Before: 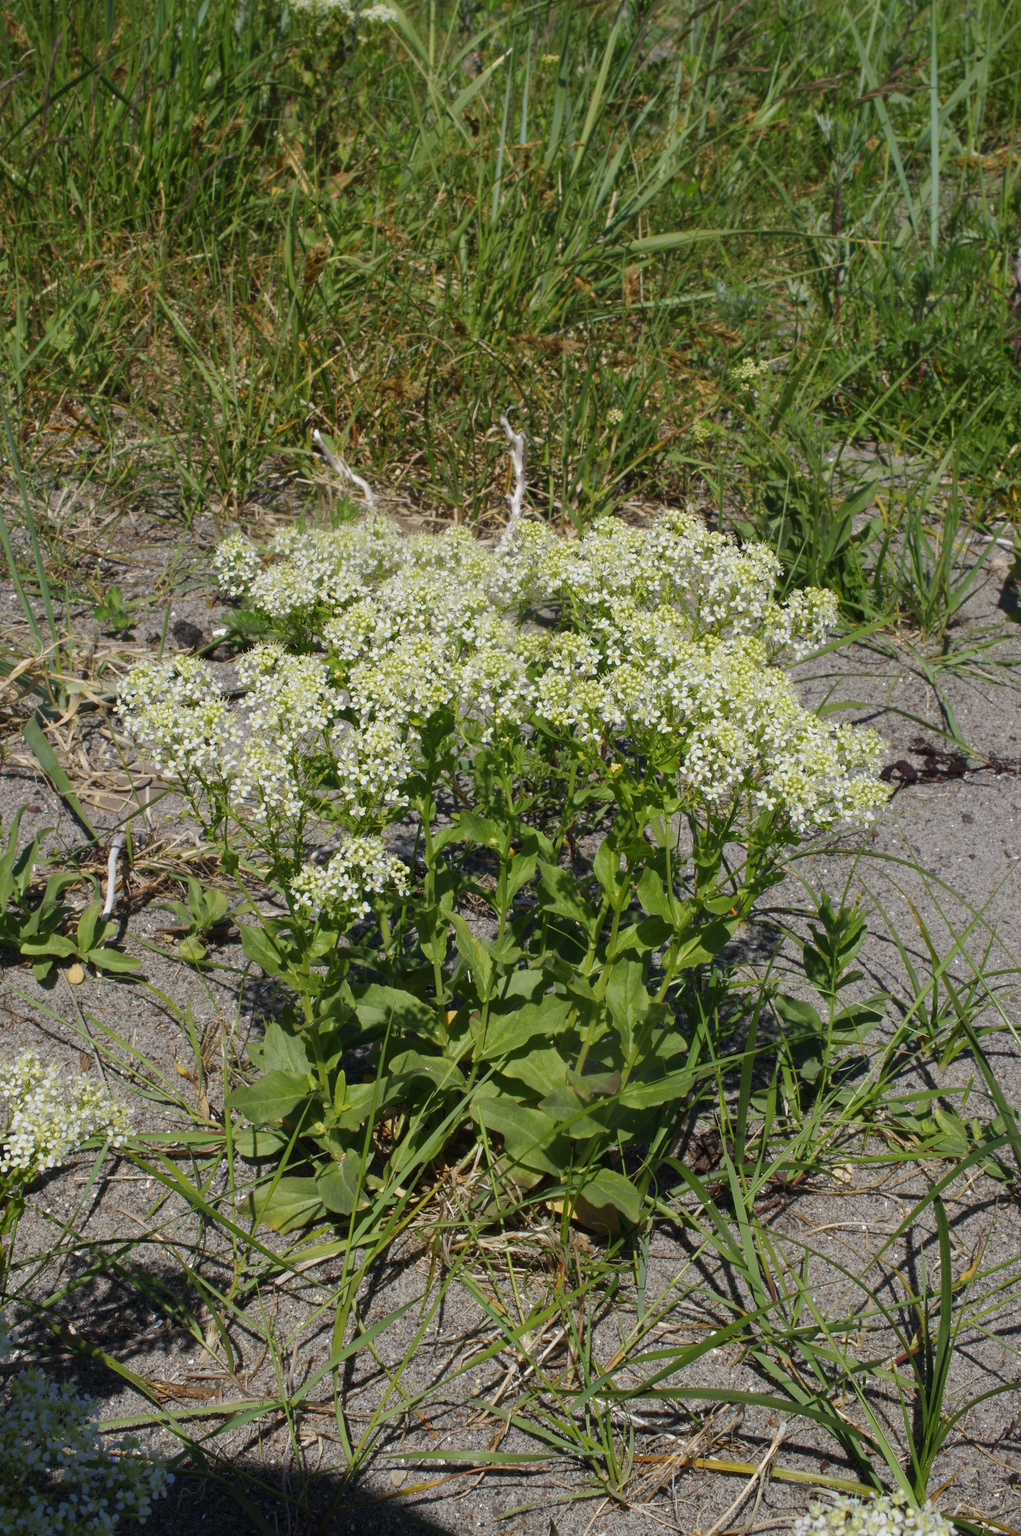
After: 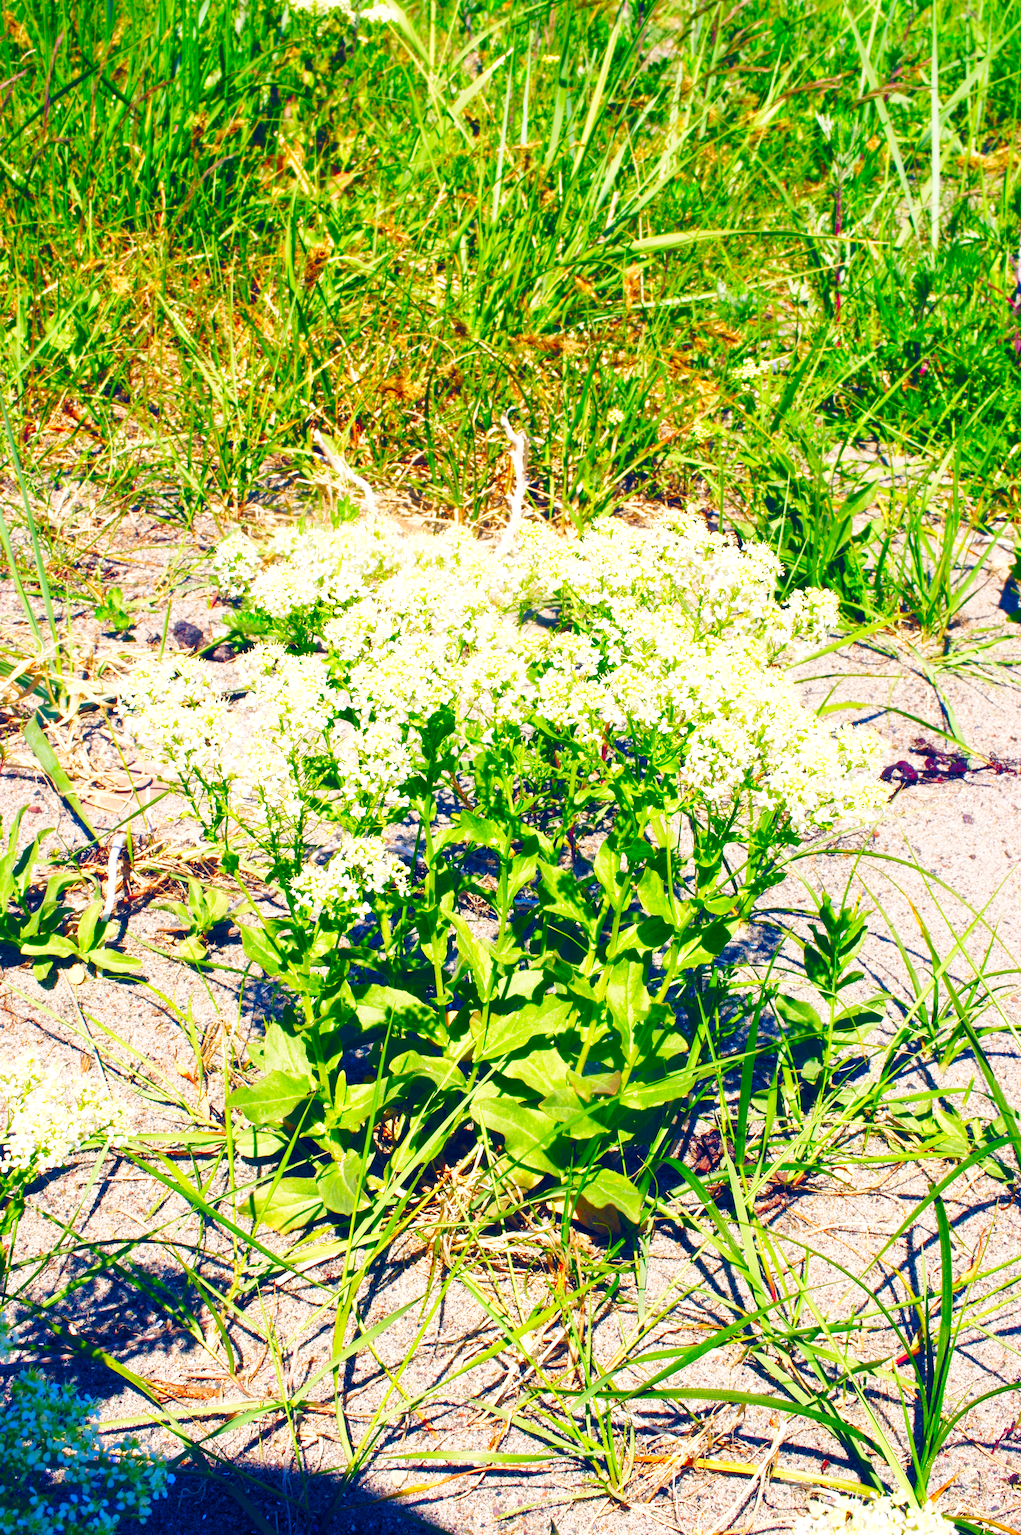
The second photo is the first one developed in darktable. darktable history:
exposure: exposure 1 EV, compensate highlight preservation false
base curve: curves: ch0 [(0, 0) (0.028, 0.03) (0.121, 0.232) (0.46, 0.748) (0.859, 0.968) (1, 1)], preserve colors none
color correction: saturation 2.15
color balance rgb: highlights gain › chroma 2.94%, highlights gain › hue 60.57°, global offset › chroma 0.25%, global offset › hue 256.52°, perceptual saturation grading › global saturation 20%, perceptual saturation grading › highlights -50%, perceptual saturation grading › shadows 30%, contrast 15%
